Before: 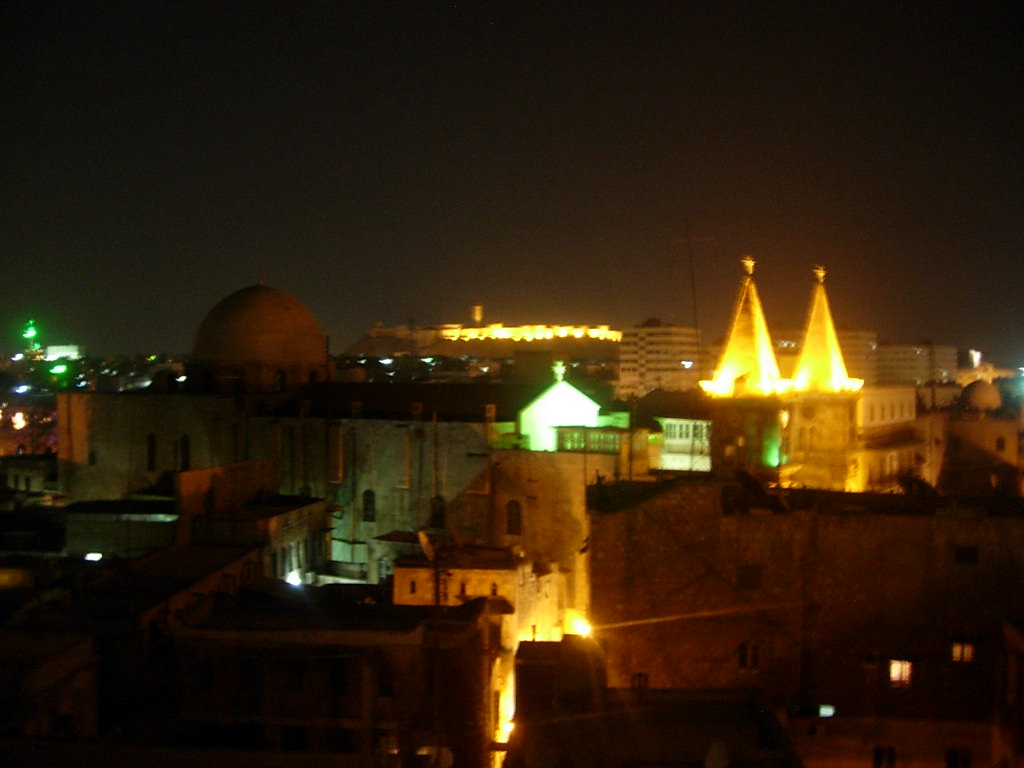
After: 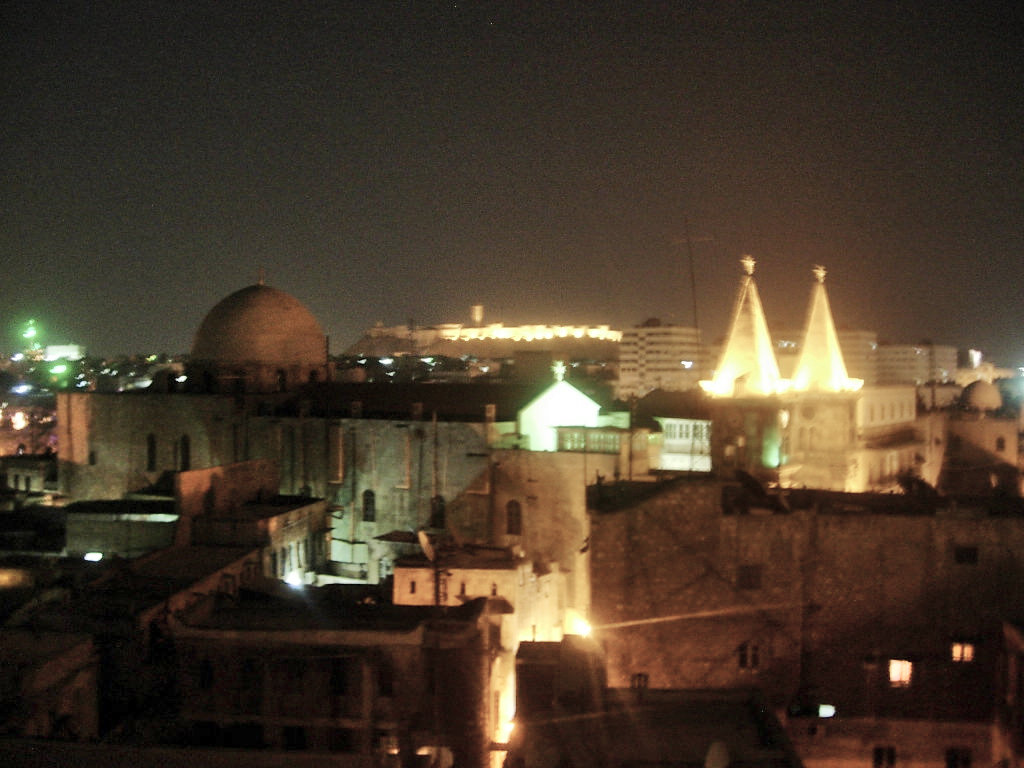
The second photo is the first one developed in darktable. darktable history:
base curve: curves: ch0 [(0, 0) (0.158, 0.273) (0.879, 0.895) (1, 1)], preserve colors none
shadows and highlights: shadows 53, soften with gaussian
color correction: saturation 0.57
tone equalizer: on, module defaults
